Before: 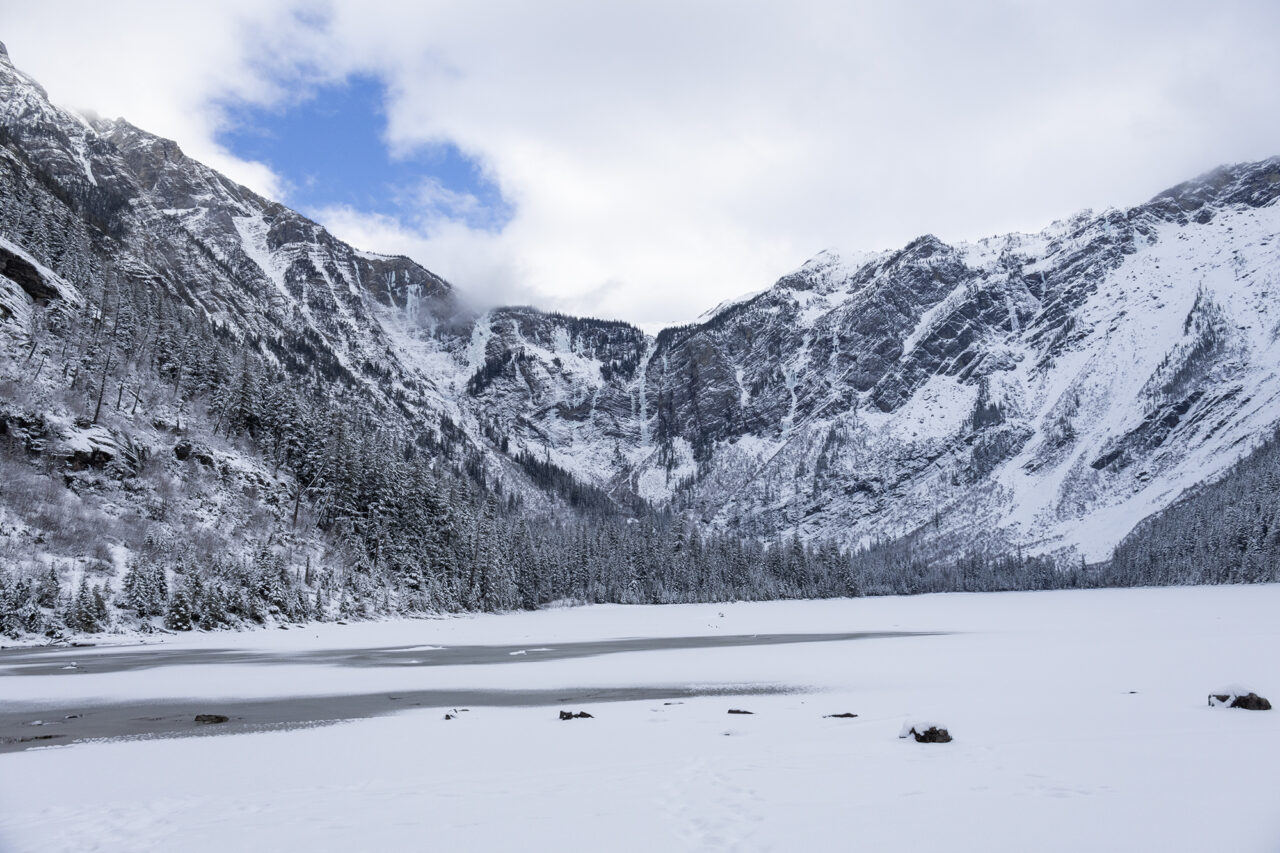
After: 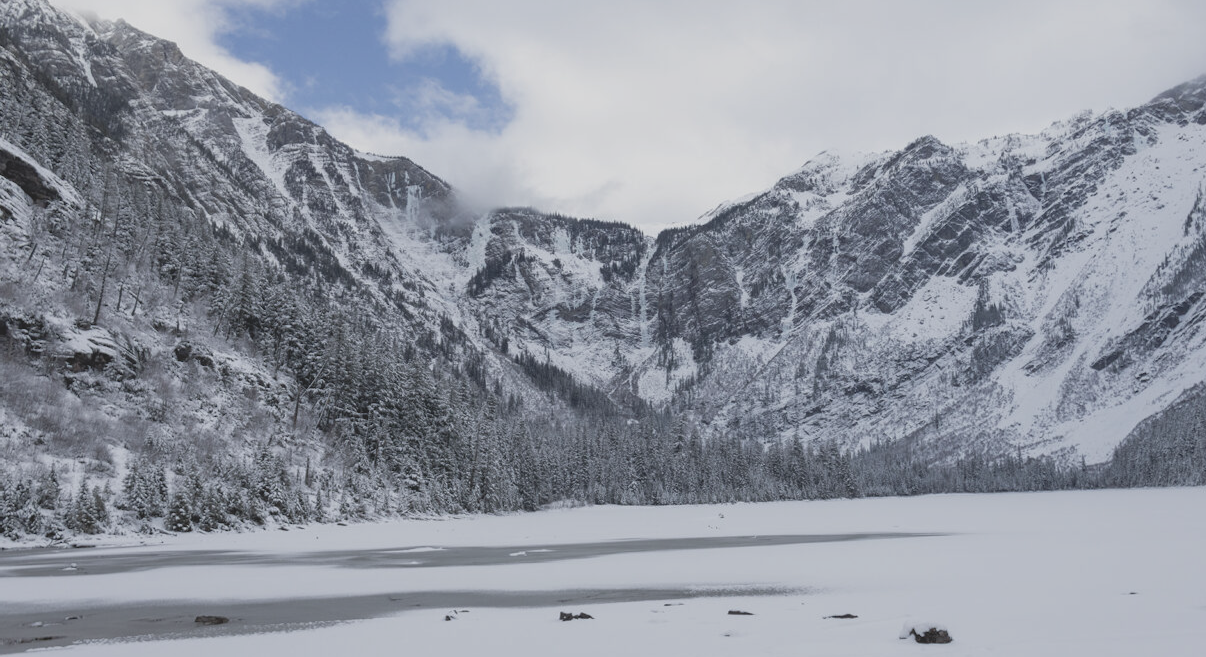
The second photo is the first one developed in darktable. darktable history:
contrast brightness saturation: contrast -0.26, saturation -0.43
crop and rotate: angle 0.03°, top 11.643%, right 5.651%, bottom 11.189%
